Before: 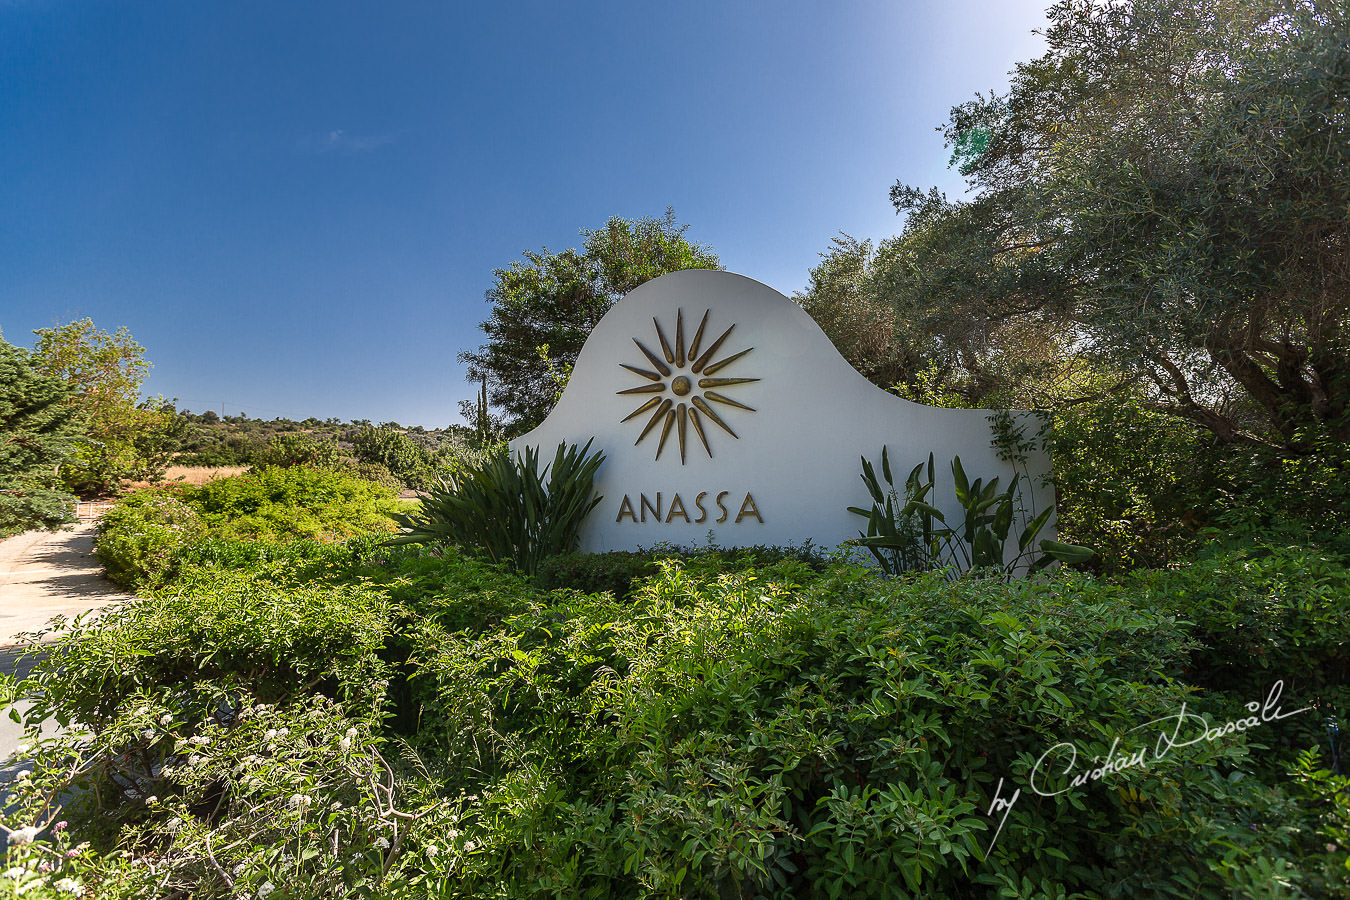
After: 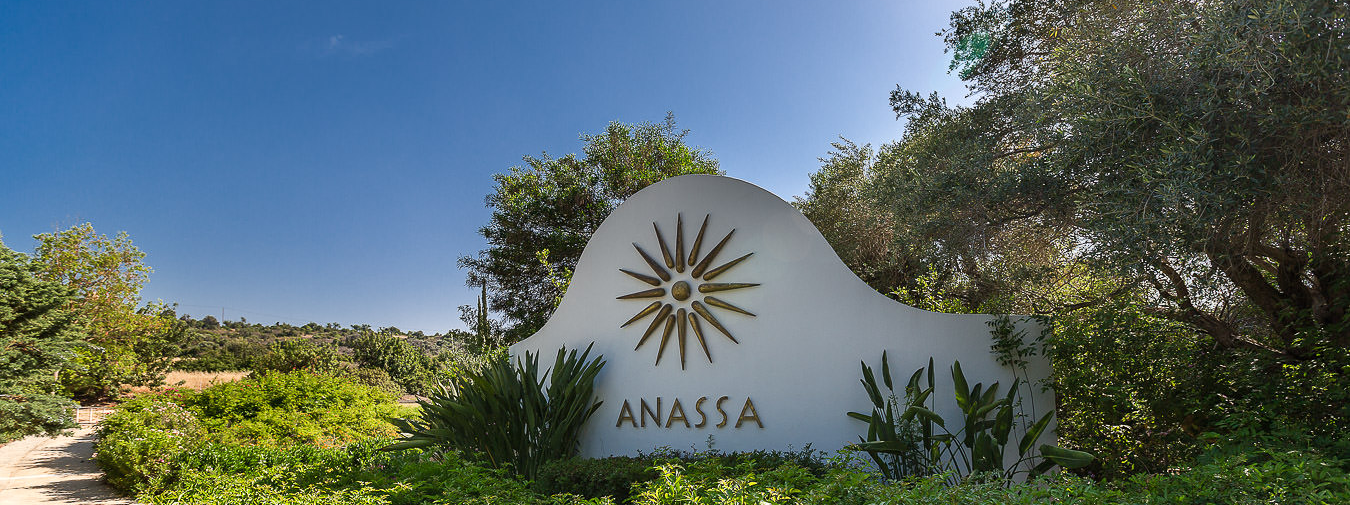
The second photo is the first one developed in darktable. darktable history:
crop and rotate: top 10.598%, bottom 33.257%
